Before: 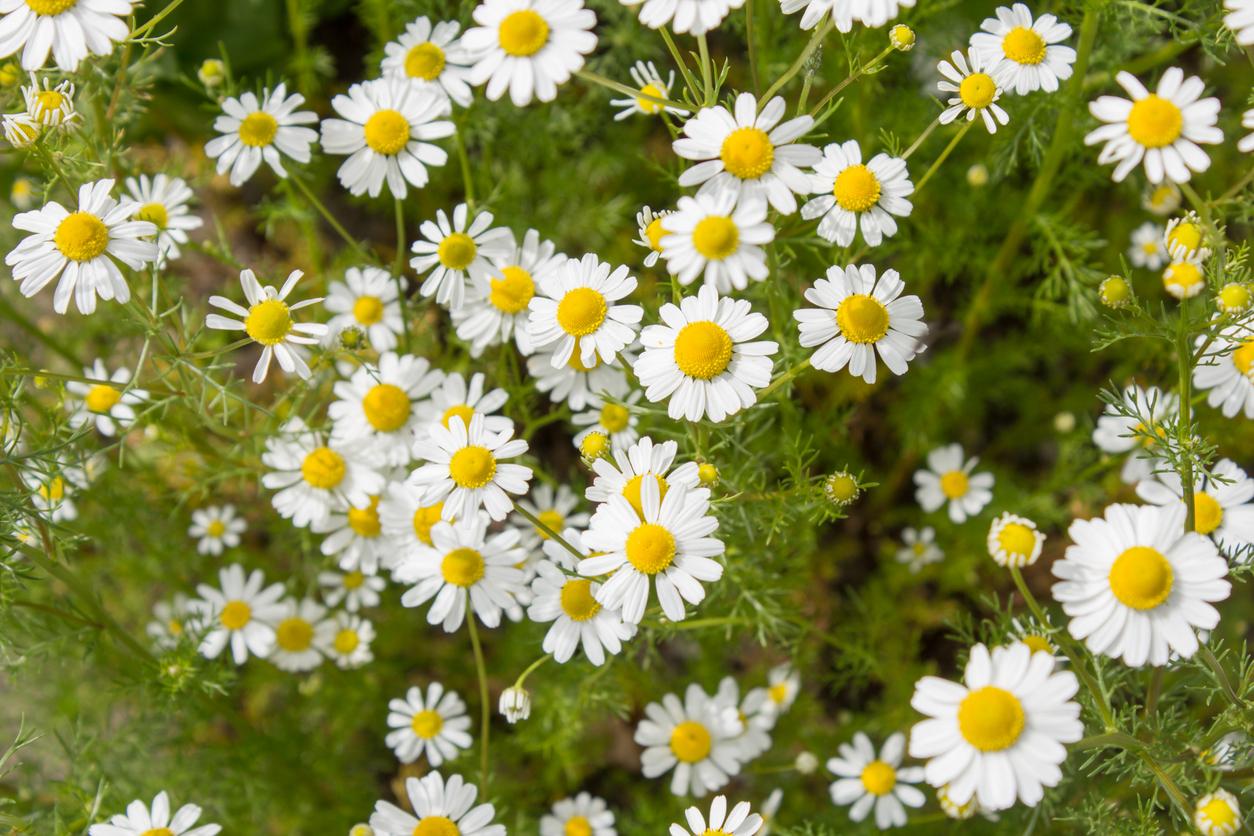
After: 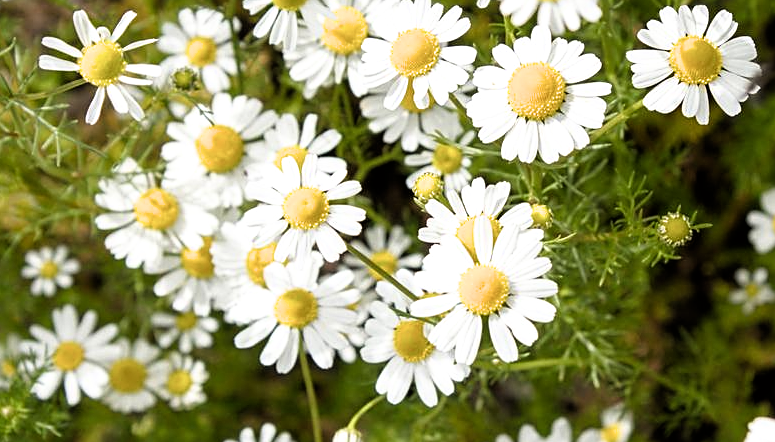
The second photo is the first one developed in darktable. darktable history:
crop: left 13.334%, top 31.033%, right 24.798%, bottom 16.072%
sharpen: on, module defaults
filmic rgb: black relative exposure -8.28 EV, white relative exposure 2.2 EV, threshold 2.94 EV, target white luminance 99.936%, hardness 7.08, latitude 75.1%, contrast 1.317, highlights saturation mix -2.48%, shadows ↔ highlights balance 29.87%, enable highlight reconstruction true
